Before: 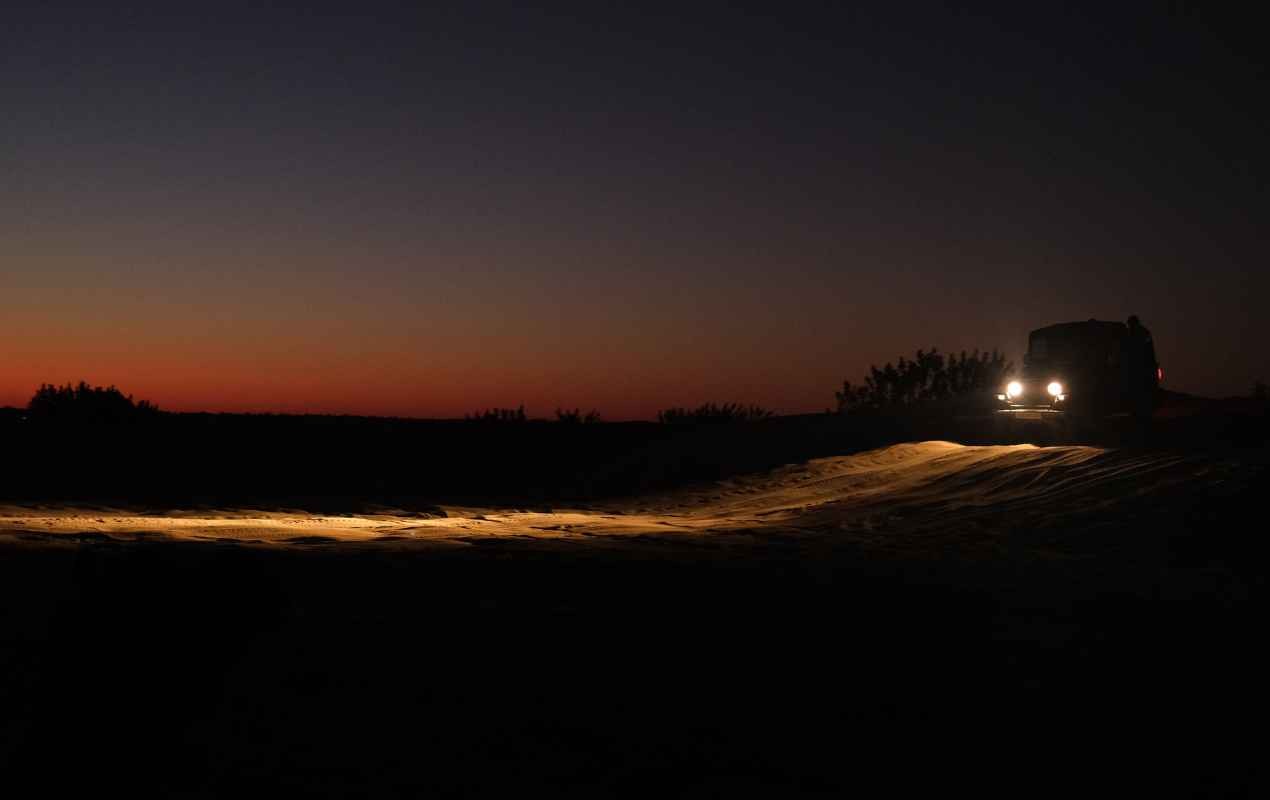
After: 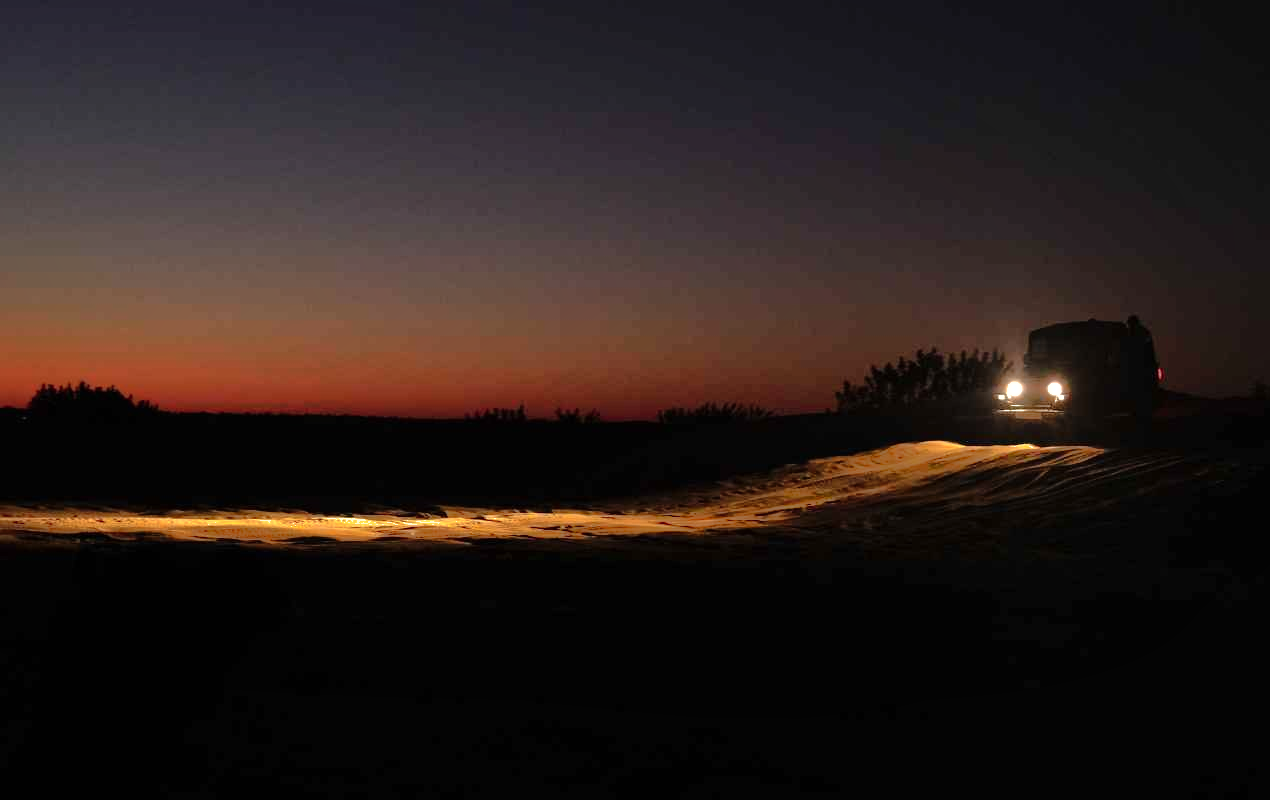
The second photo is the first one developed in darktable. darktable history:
tone equalizer: -8 EV -0.75 EV, -7 EV -0.7 EV, -6 EV -0.6 EV, -5 EV -0.4 EV, -3 EV 0.4 EV, -2 EV 0.6 EV, -1 EV 0.7 EV, +0 EV 0.75 EV, edges refinement/feathering 500, mask exposure compensation -1.57 EV, preserve details no
shadows and highlights: on, module defaults
